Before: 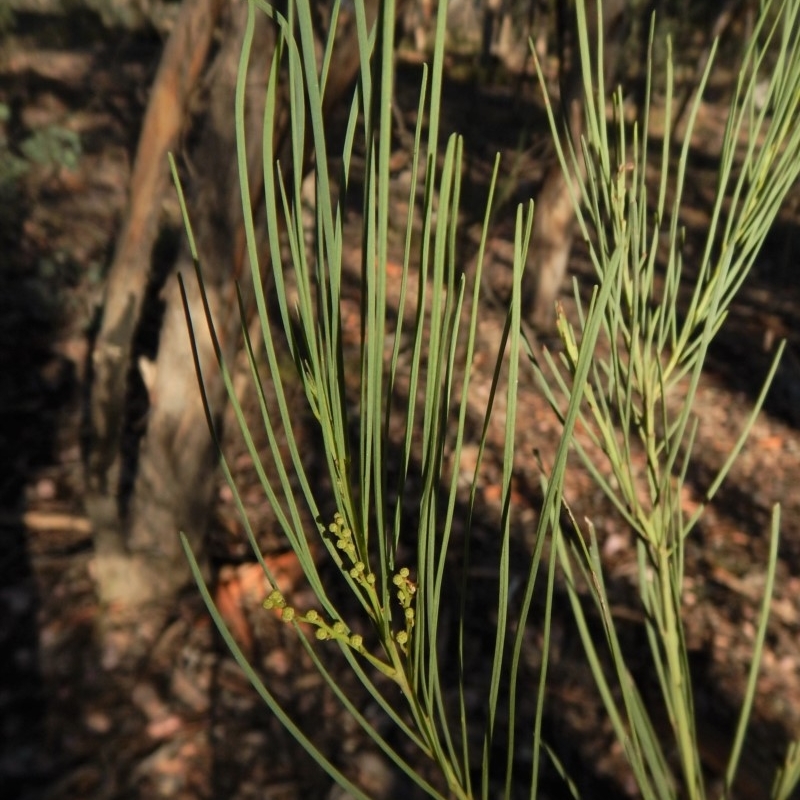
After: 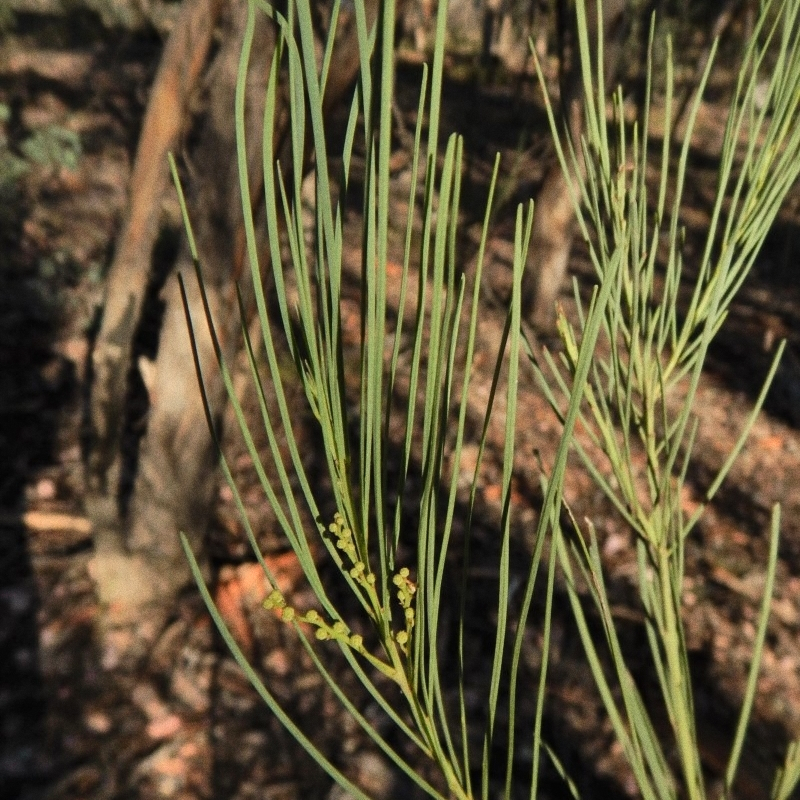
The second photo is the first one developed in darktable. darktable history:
shadows and highlights: soften with gaussian
grain: coarseness 0.47 ISO
